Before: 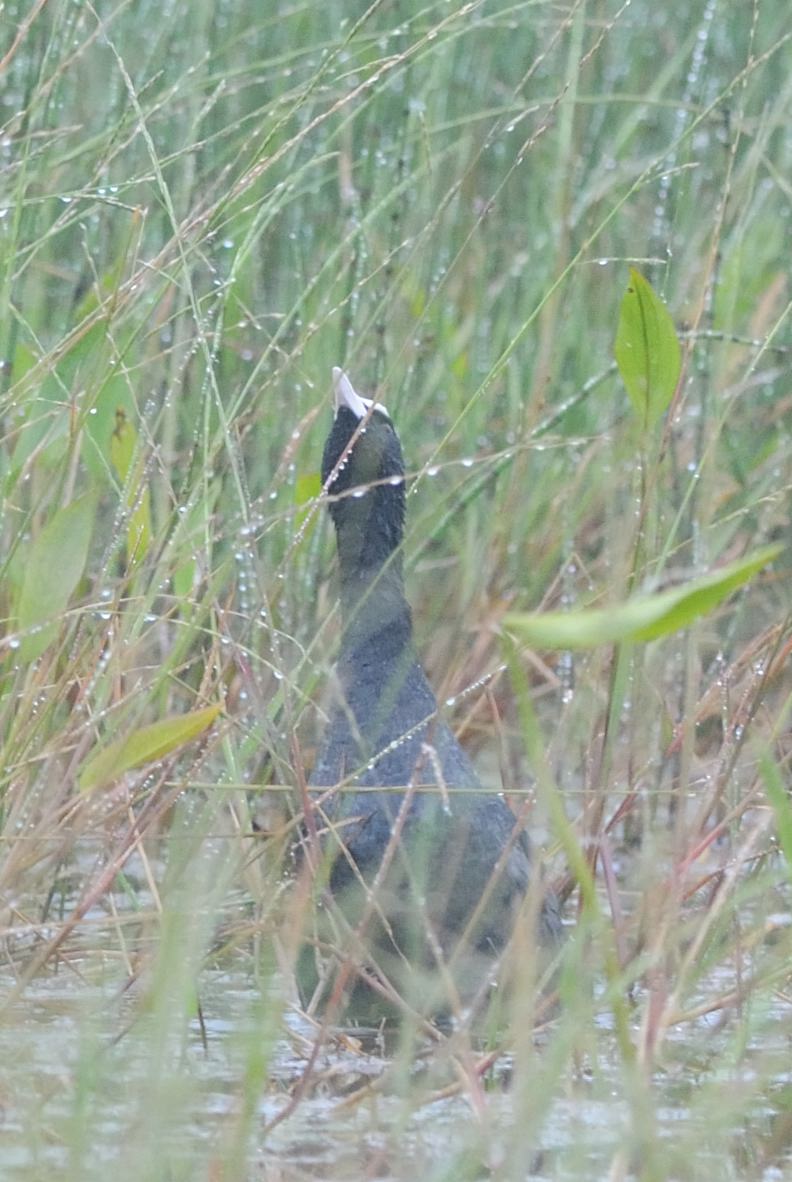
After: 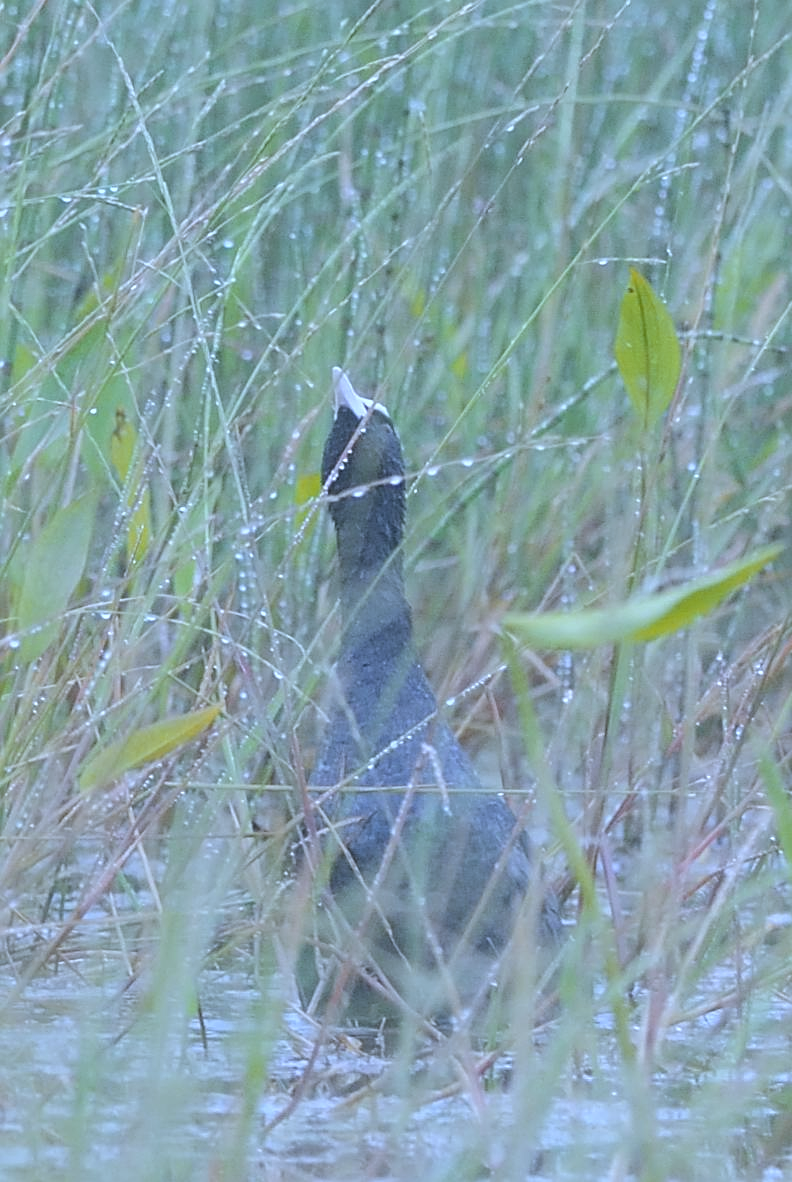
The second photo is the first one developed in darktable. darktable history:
white balance: red 0.871, blue 1.249
sharpen: on, module defaults
color zones: curves: ch1 [(0, 0.469) (0.072, 0.457) (0.243, 0.494) (0.429, 0.5) (0.571, 0.5) (0.714, 0.5) (0.857, 0.5) (1, 0.469)]; ch2 [(0, 0.499) (0.143, 0.467) (0.242, 0.436) (0.429, 0.493) (0.571, 0.5) (0.714, 0.5) (0.857, 0.5) (1, 0.499)]
color balance: mode lift, gamma, gain (sRGB), lift [1.04, 1, 1, 0.97], gamma [1.01, 1, 1, 0.97], gain [0.96, 1, 1, 0.97]
